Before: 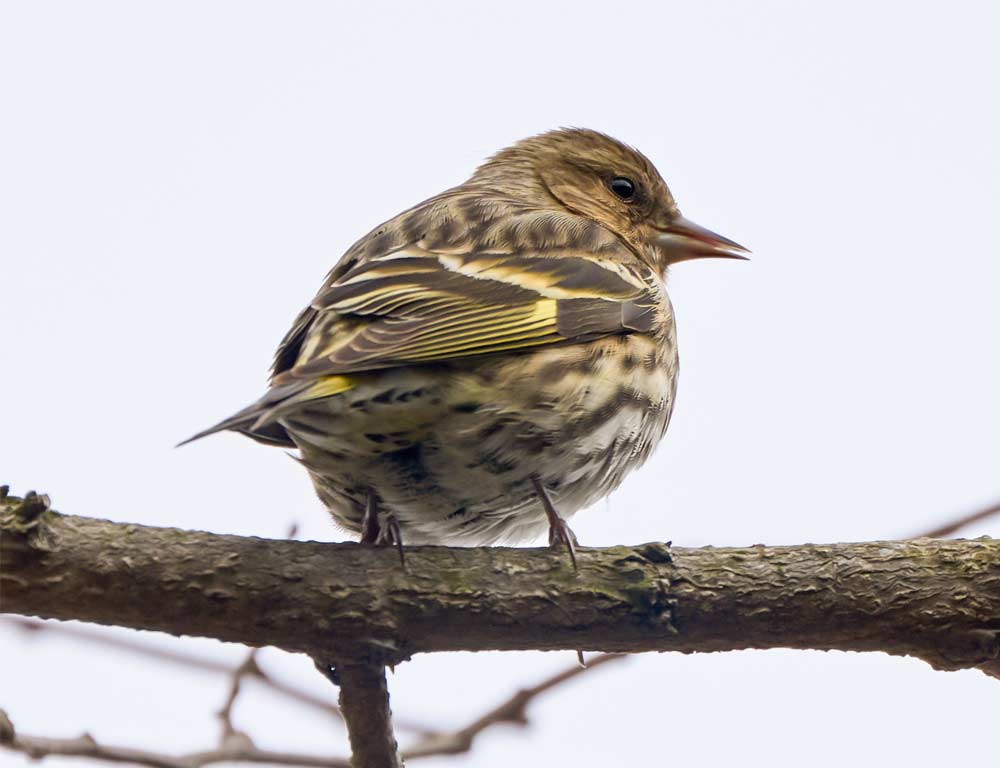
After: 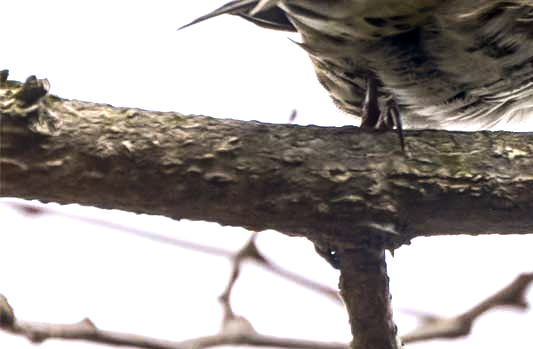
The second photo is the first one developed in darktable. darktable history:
local contrast: on, module defaults
tone equalizer: -8 EV -1.05 EV, -7 EV -0.987 EV, -6 EV -0.896 EV, -5 EV -0.549 EV, -3 EV 0.551 EV, -2 EV 0.896 EV, -1 EV 0.994 EV, +0 EV 1.06 EV, edges refinement/feathering 500, mask exposure compensation -1.57 EV, preserve details no
crop and rotate: top 54.198%, right 46.638%, bottom 0.232%
